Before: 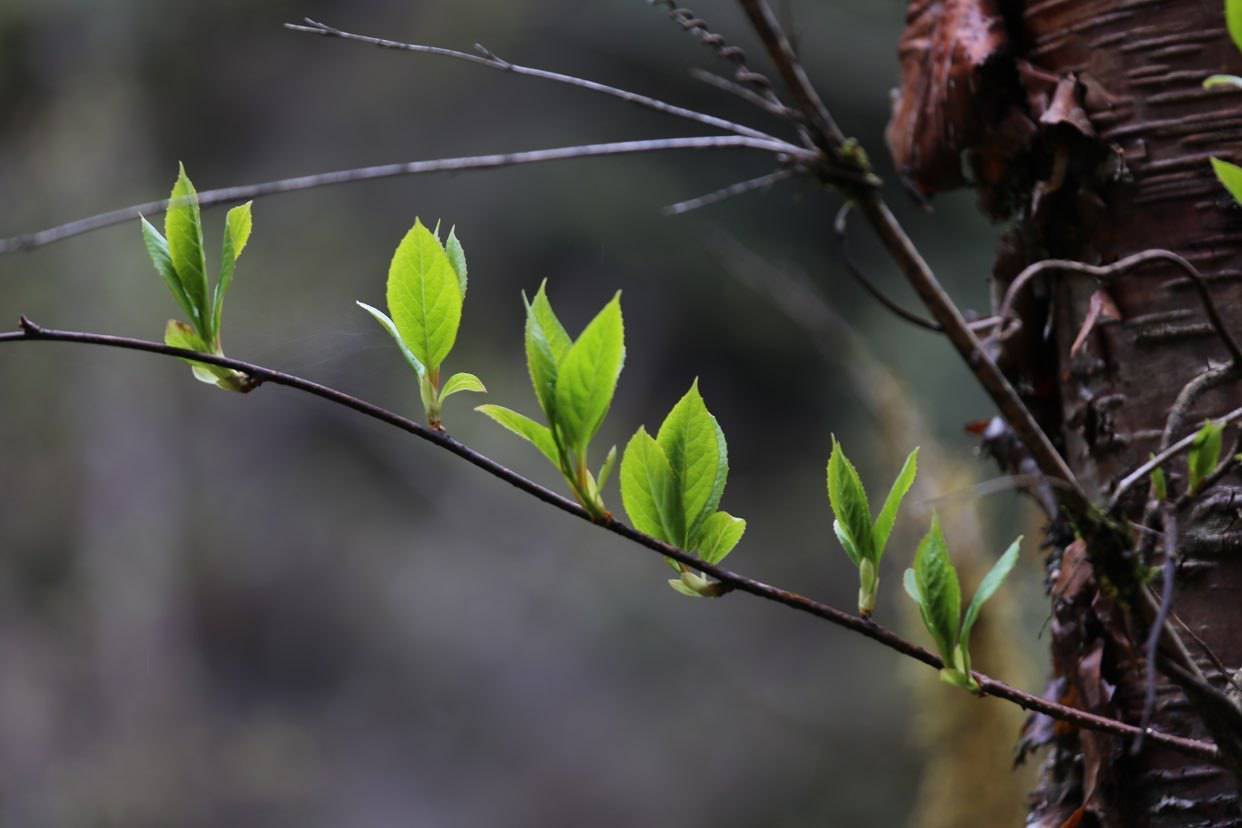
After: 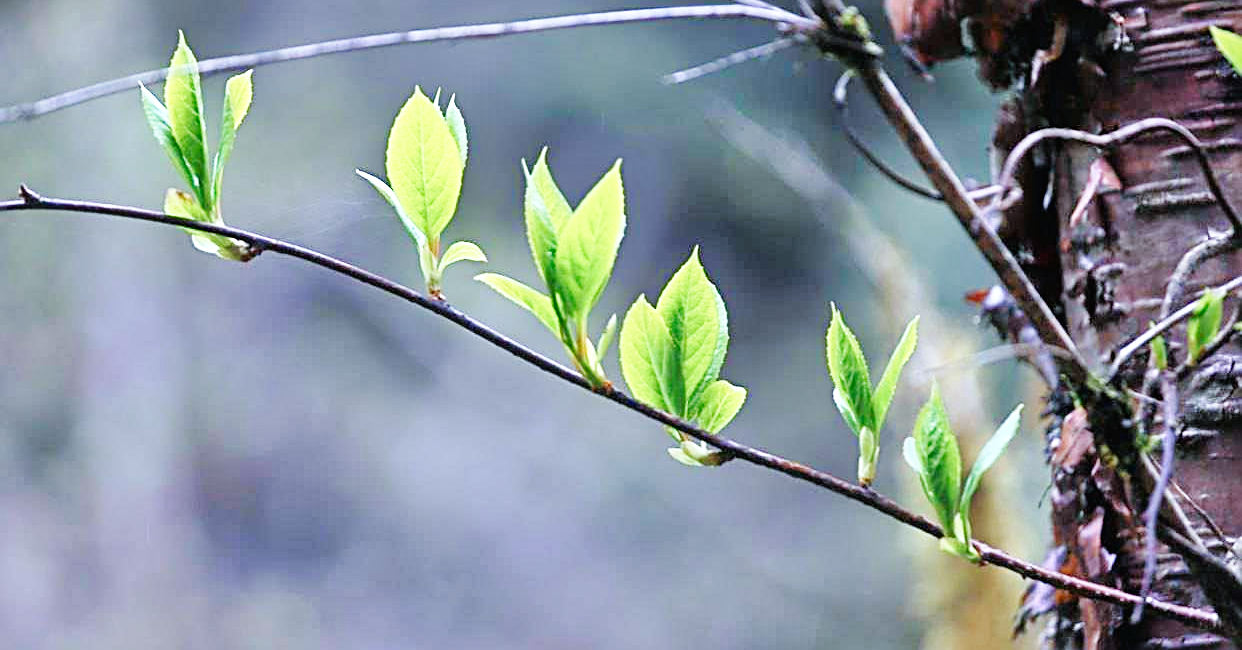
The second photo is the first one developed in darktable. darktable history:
color calibration: illuminant as shot in camera, x 0.378, y 0.381, temperature 4098.49 K
exposure: black level correction 0, exposure 1.2 EV, compensate exposure bias true, compensate highlight preservation false
crop and rotate: top 15.841%, bottom 5.552%
sharpen: radius 2.608, amount 0.686
tone curve: curves: ch0 [(0, 0.012) (0.031, 0.02) (0.12, 0.083) (0.193, 0.171) (0.277, 0.279) (0.45, 0.52) (0.568, 0.676) (0.678, 0.777) (0.875, 0.92) (1, 0.965)]; ch1 [(0, 0) (0.243, 0.245) (0.402, 0.41) (0.493, 0.486) (0.508, 0.507) (0.531, 0.53) (0.551, 0.564) (0.646, 0.672) (0.694, 0.732) (1, 1)]; ch2 [(0, 0) (0.249, 0.216) (0.356, 0.343) (0.424, 0.442) (0.476, 0.482) (0.498, 0.502) (0.517, 0.517) (0.532, 0.545) (0.562, 0.575) (0.614, 0.644) (0.706, 0.748) (0.808, 0.809) (0.991, 0.968)], preserve colors none
tone equalizer: -7 EV 0.143 EV, -6 EV 0.623 EV, -5 EV 1.14 EV, -4 EV 1.36 EV, -3 EV 1.14 EV, -2 EV 0.6 EV, -1 EV 0.156 EV
